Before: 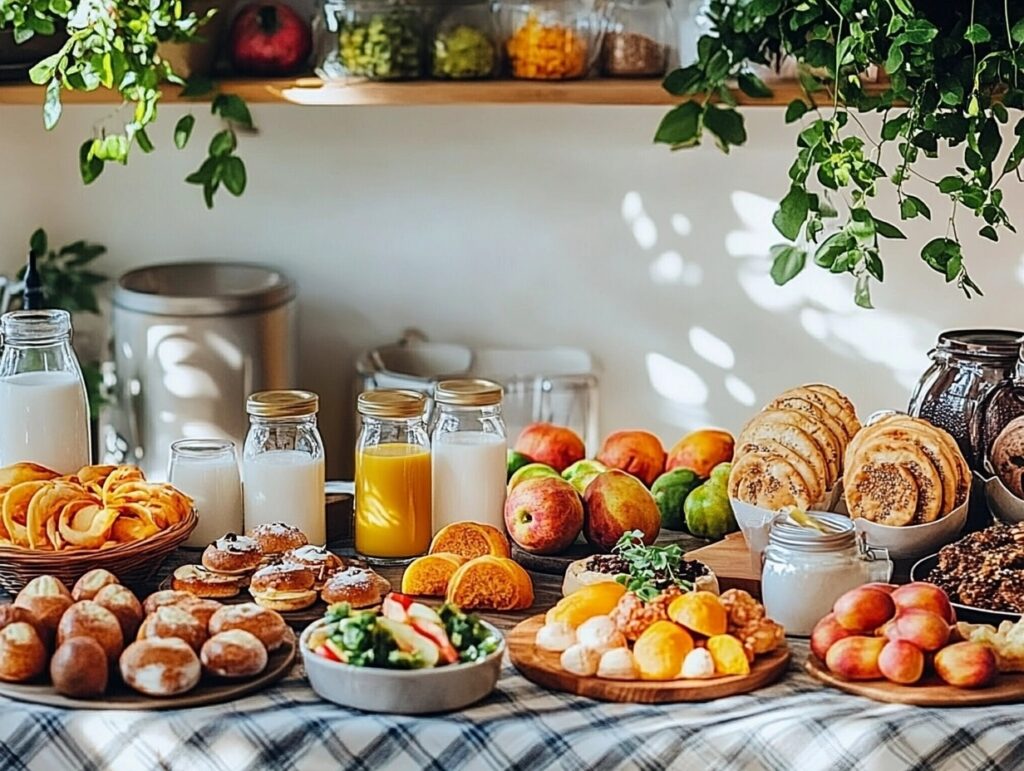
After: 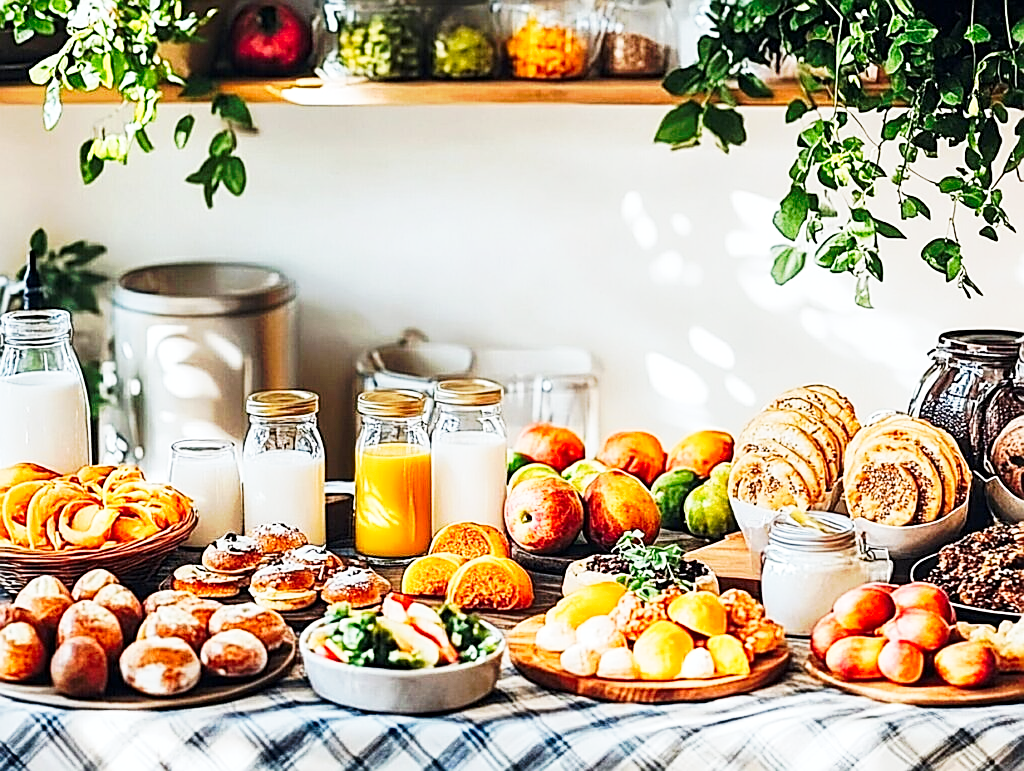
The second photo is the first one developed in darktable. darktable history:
local contrast: highlights 100%, shadows 100%, detail 120%, midtone range 0.2
sharpen: on, module defaults
tone curve: curves: ch0 [(0, 0) (0.003, 0.003) (0.011, 0.013) (0.025, 0.029) (0.044, 0.052) (0.069, 0.081) (0.1, 0.116) (0.136, 0.158) (0.177, 0.207) (0.224, 0.268) (0.277, 0.373) (0.335, 0.465) (0.399, 0.565) (0.468, 0.674) (0.543, 0.79) (0.623, 0.853) (0.709, 0.918) (0.801, 0.956) (0.898, 0.977) (1, 1)], preserve colors none
